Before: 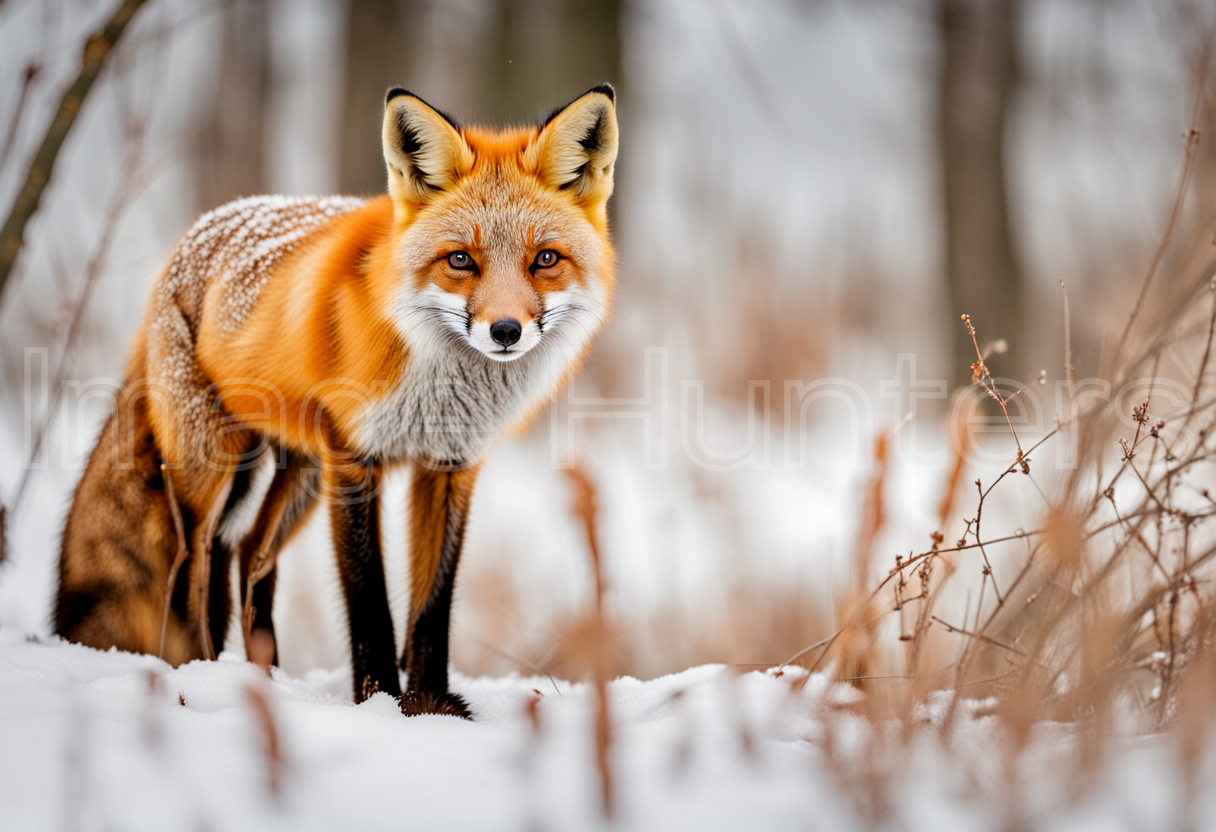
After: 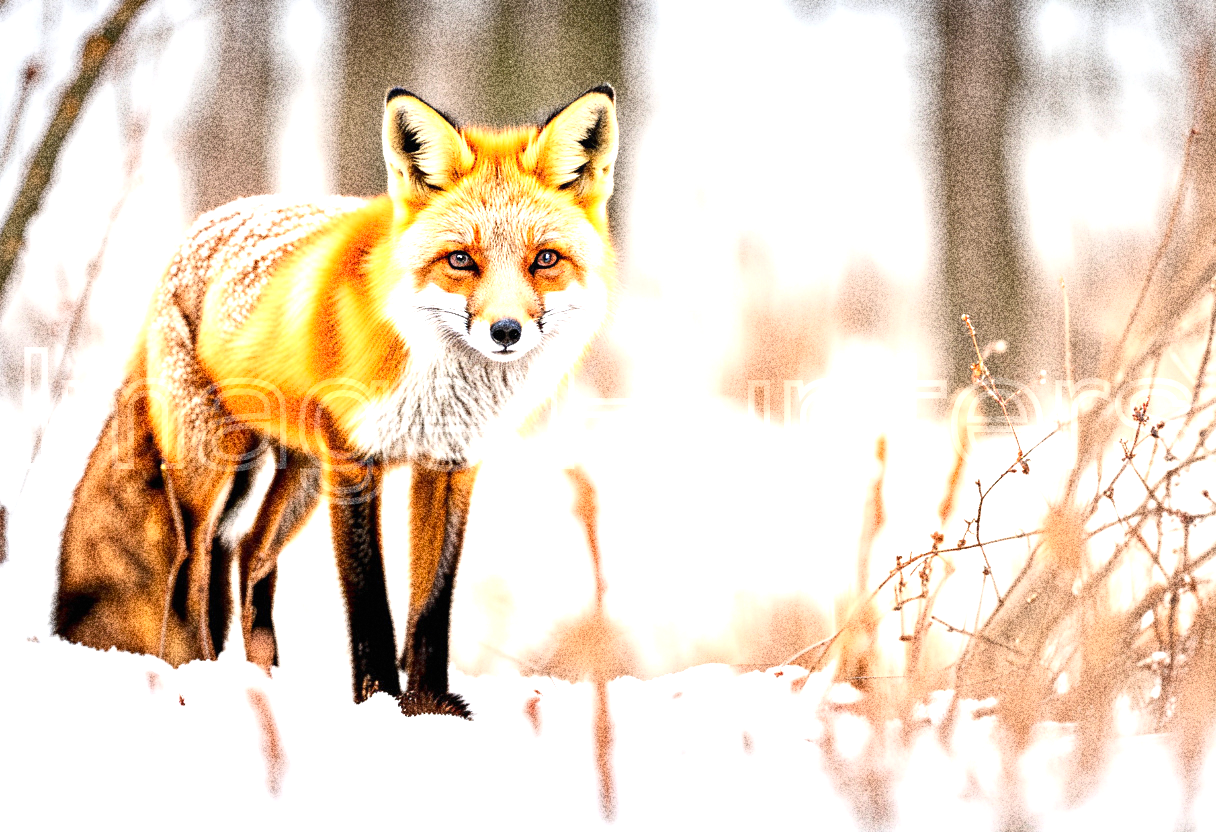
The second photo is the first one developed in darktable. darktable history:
grain: coarseness 30.02 ISO, strength 100%
exposure: black level correction 0, exposure 1.379 EV, compensate exposure bias true, compensate highlight preservation false
